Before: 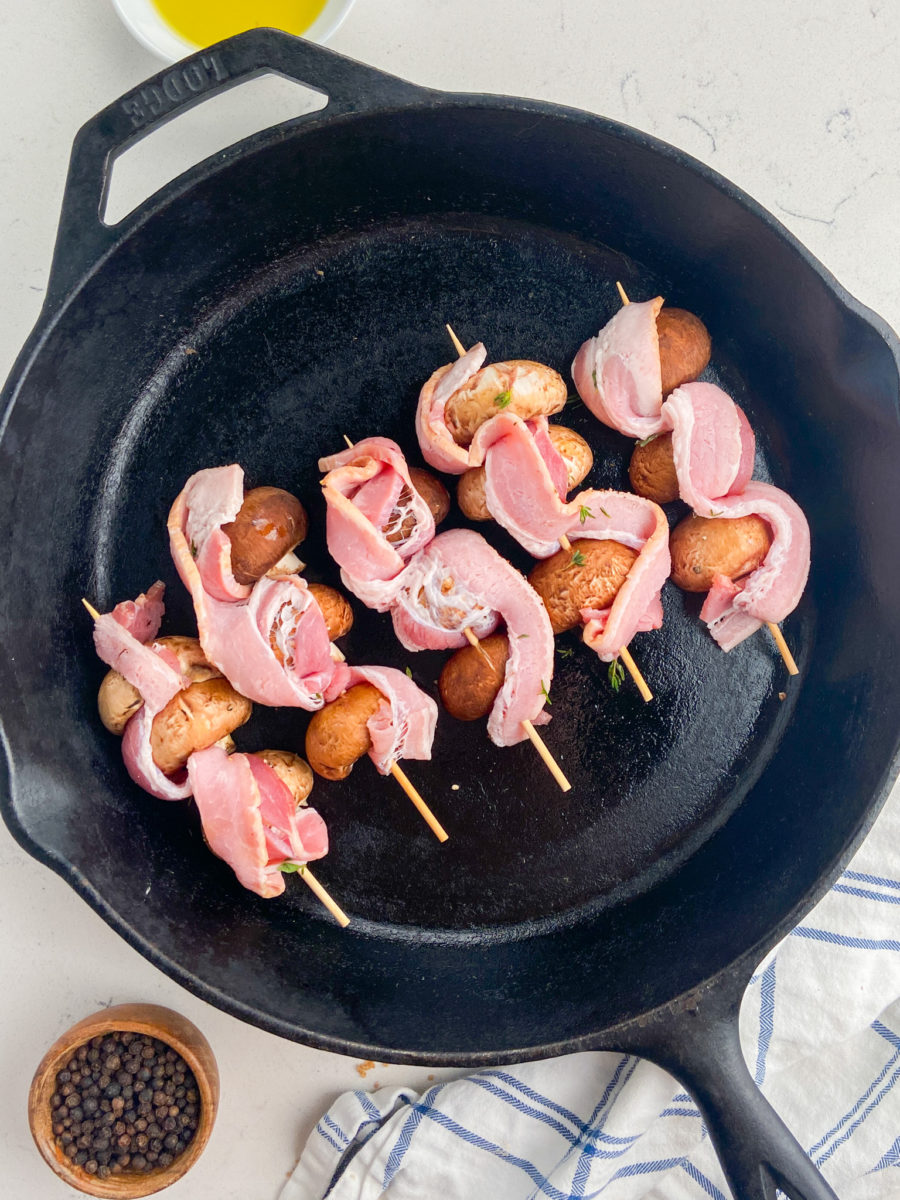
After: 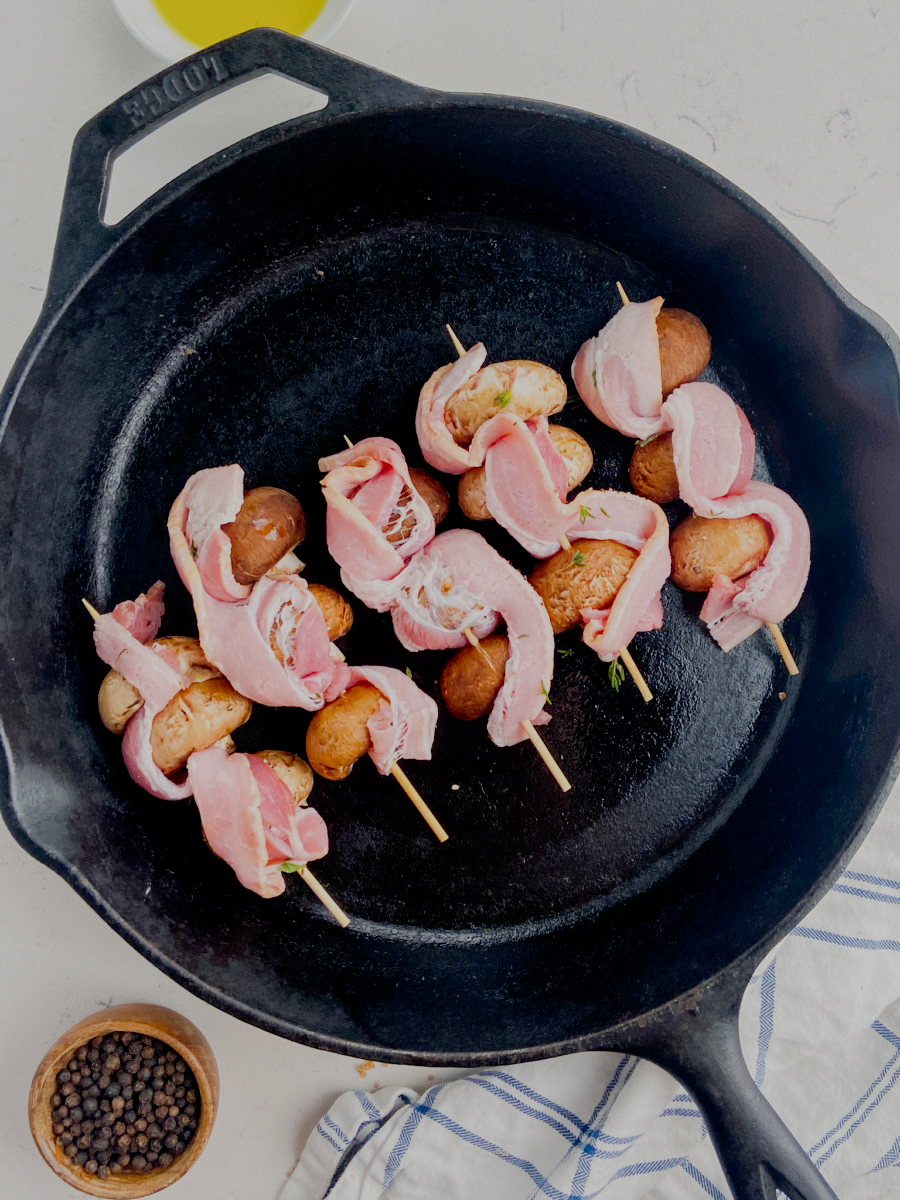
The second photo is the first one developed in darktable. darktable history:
color balance: mode lift, gamma, gain (sRGB)
exposure: black level correction 0, exposure 0.5 EV, compensate exposure bias true, compensate highlight preservation false
filmic rgb: middle gray luminance 30%, black relative exposure -9 EV, white relative exposure 7 EV, threshold 6 EV, target black luminance 0%, hardness 2.94, latitude 2.04%, contrast 0.963, highlights saturation mix 5%, shadows ↔ highlights balance 12.16%, add noise in highlights 0, preserve chrominance no, color science v3 (2019), use custom middle-gray values true, iterations of high-quality reconstruction 0, contrast in highlights soft, enable highlight reconstruction true
